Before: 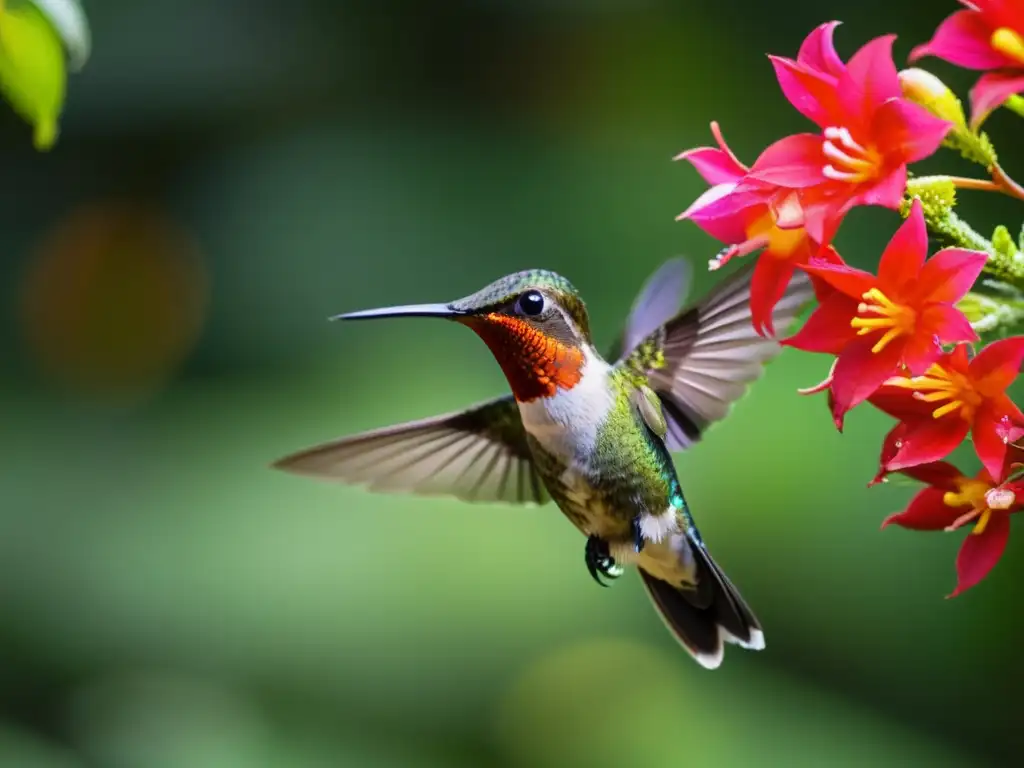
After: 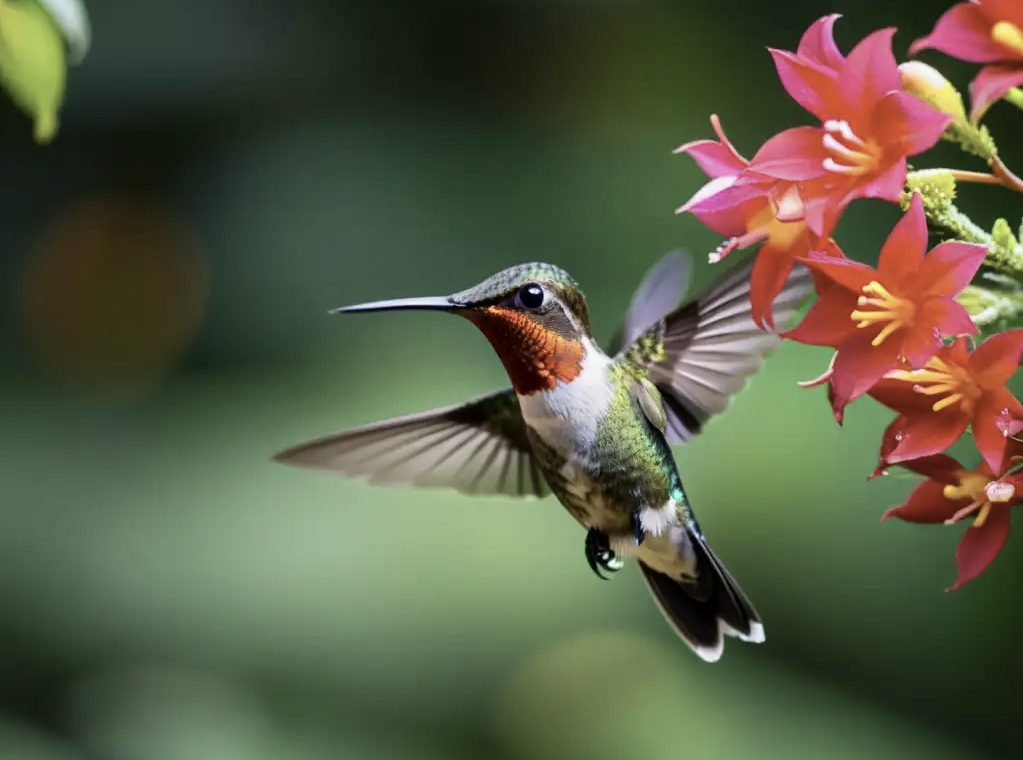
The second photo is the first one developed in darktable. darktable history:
crop: top 0.94%, right 0.067%
exposure: black level correction 0.001, compensate highlight preservation false
contrast brightness saturation: contrast 0.097, saturation -0.357
